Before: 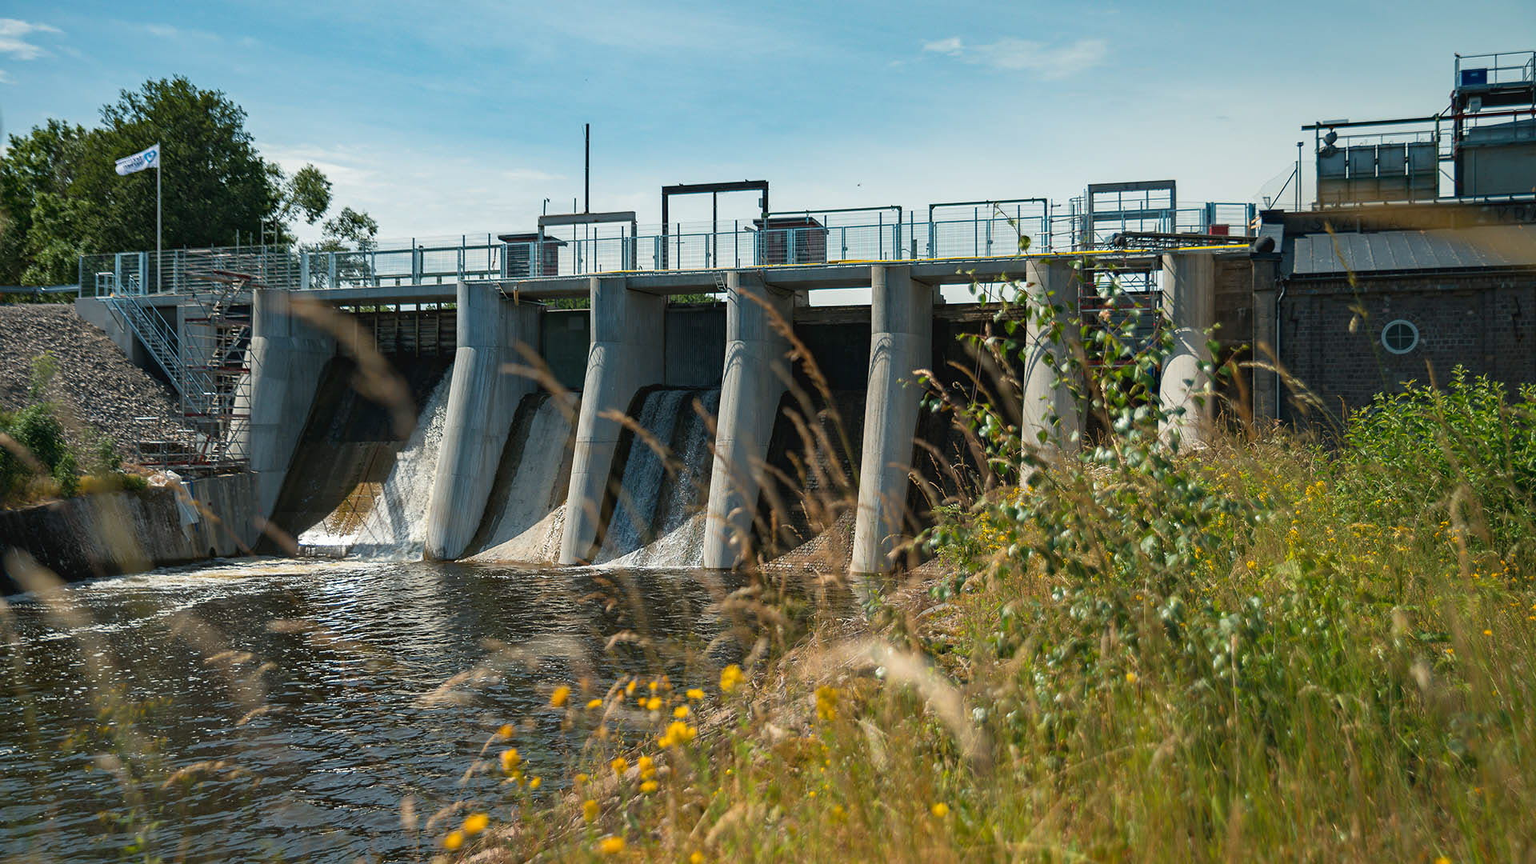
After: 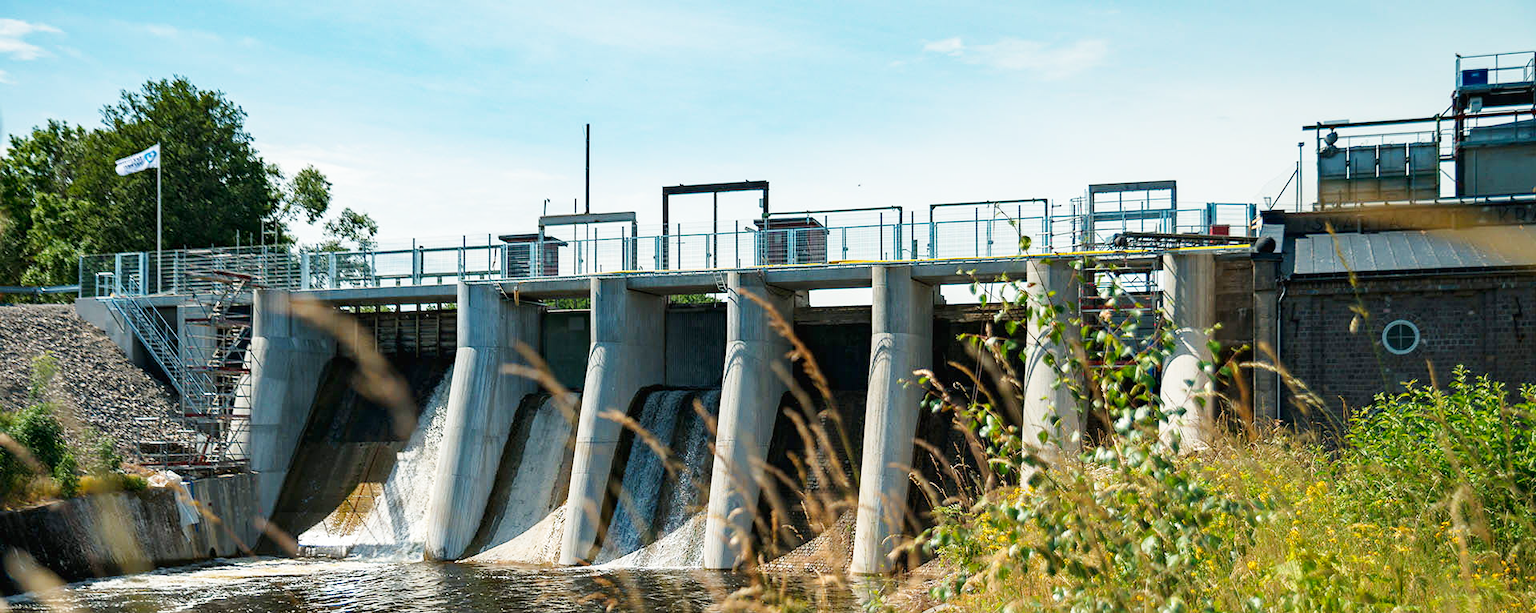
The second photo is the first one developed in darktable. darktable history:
base curve: curves: ch0 [(0, 0) (0.005, 0.002) (0.15, 0.3) (0.4, 0.7) (0.75, 0.95) (1, 1)], preserve colors none
crop: right 0%, bottom 29%
